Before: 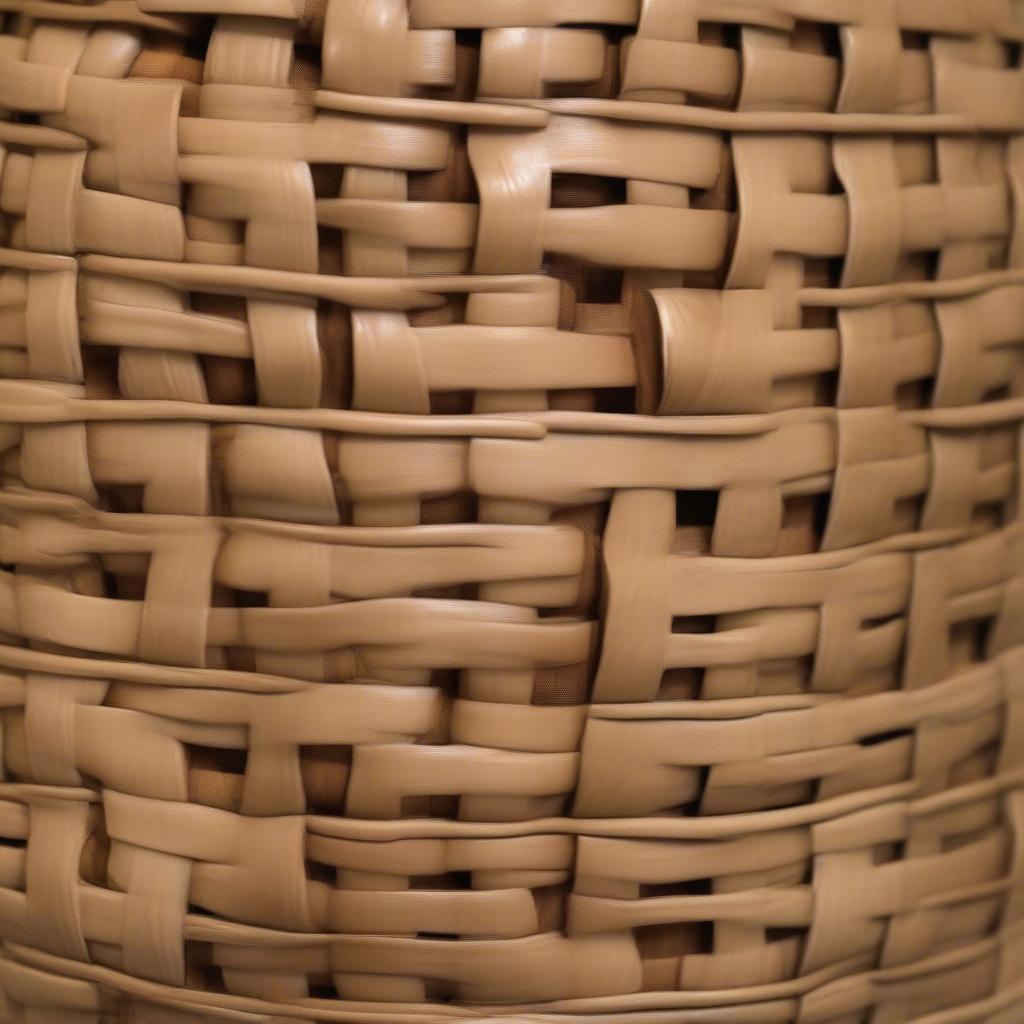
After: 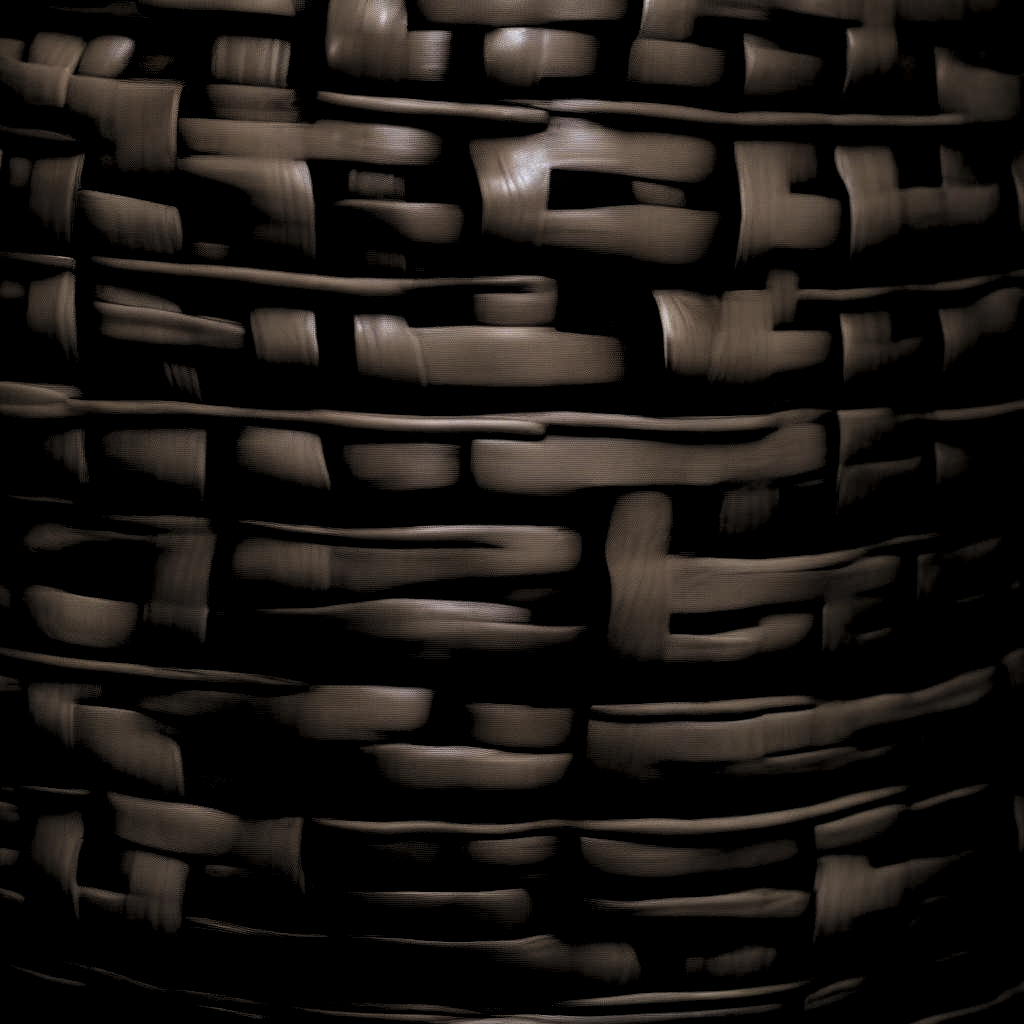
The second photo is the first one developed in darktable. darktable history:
color calibration: x 0.372, y 0.386, temperature 4283.64 K
levels: levels [0.514, 0.759, 1]
local contrast: on, module defaults
